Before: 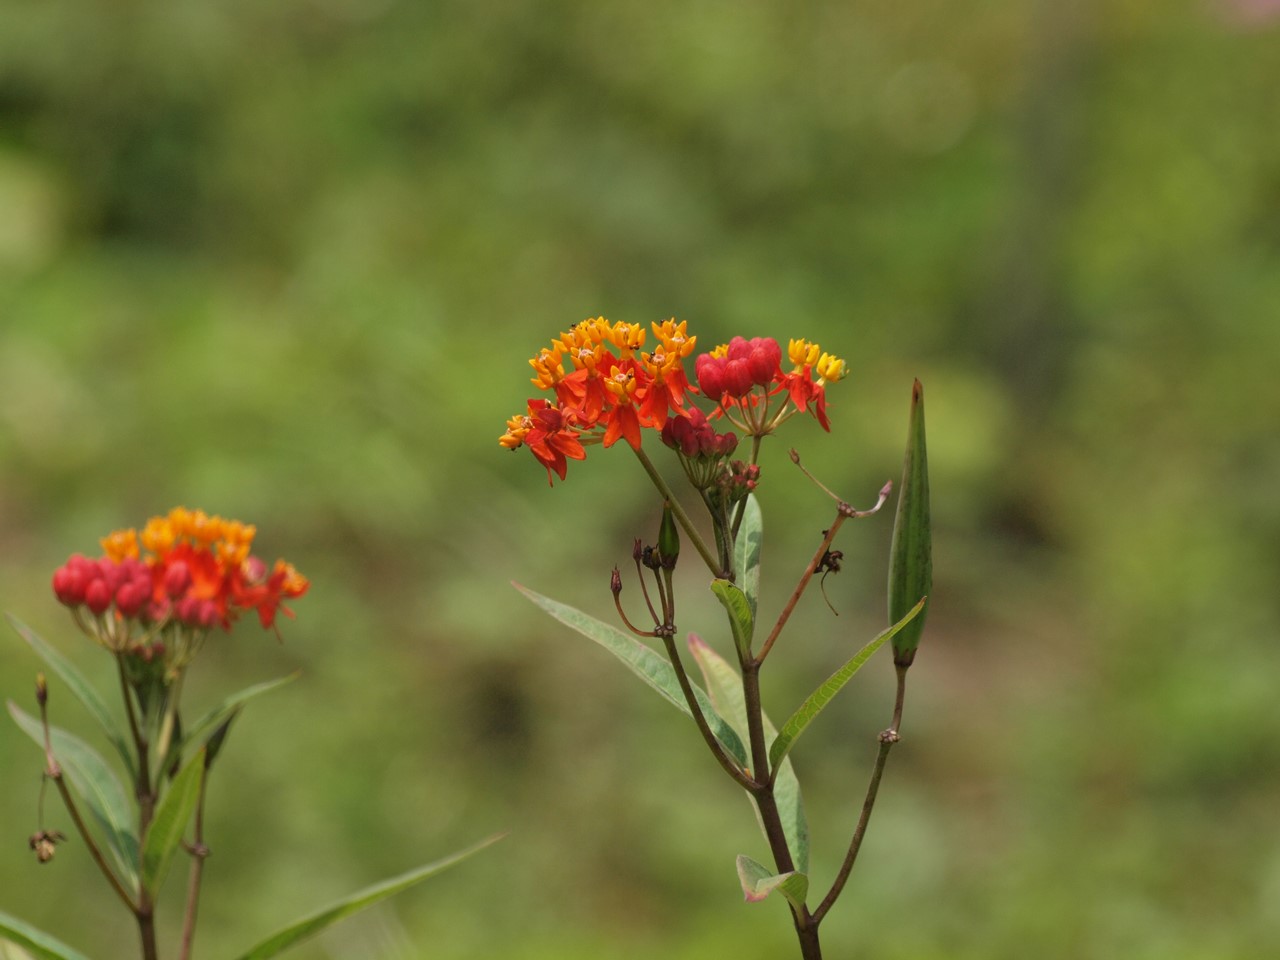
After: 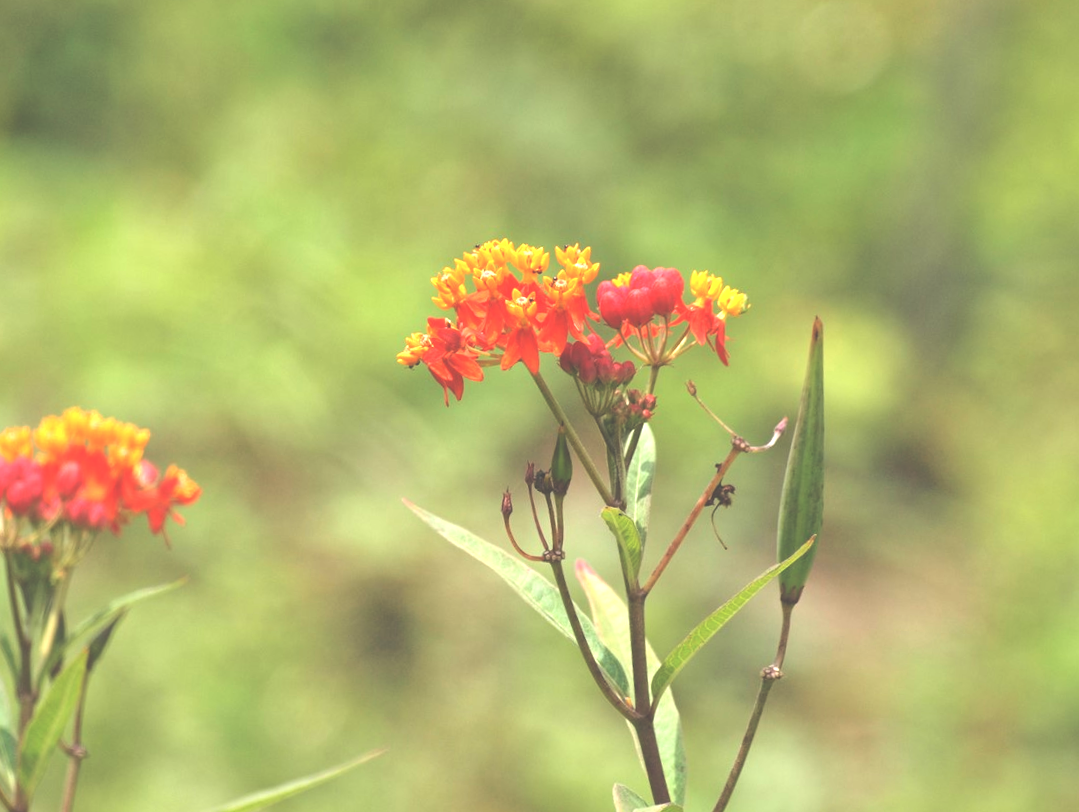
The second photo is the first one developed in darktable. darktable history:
exposure: black level correction -0.023, exposure 1.393 EV, compensate highlight preservation false
crop and rotate: angle -2.91°, left 5.411%, top 5.185%, right 4.631%, bottom 4.517%
